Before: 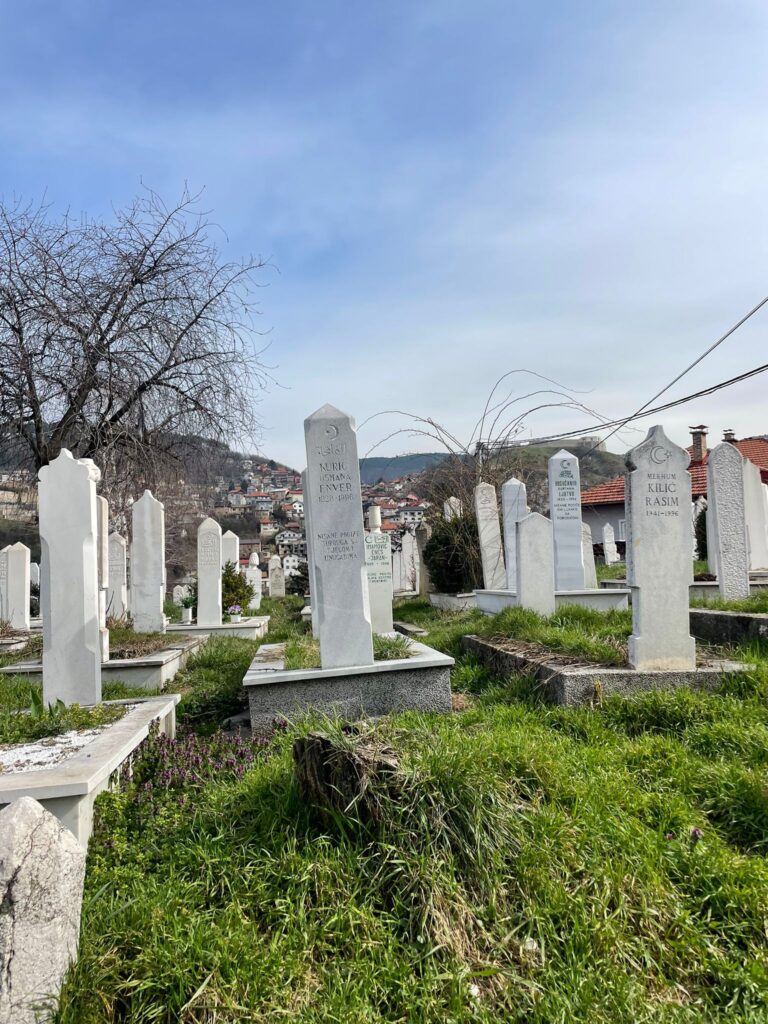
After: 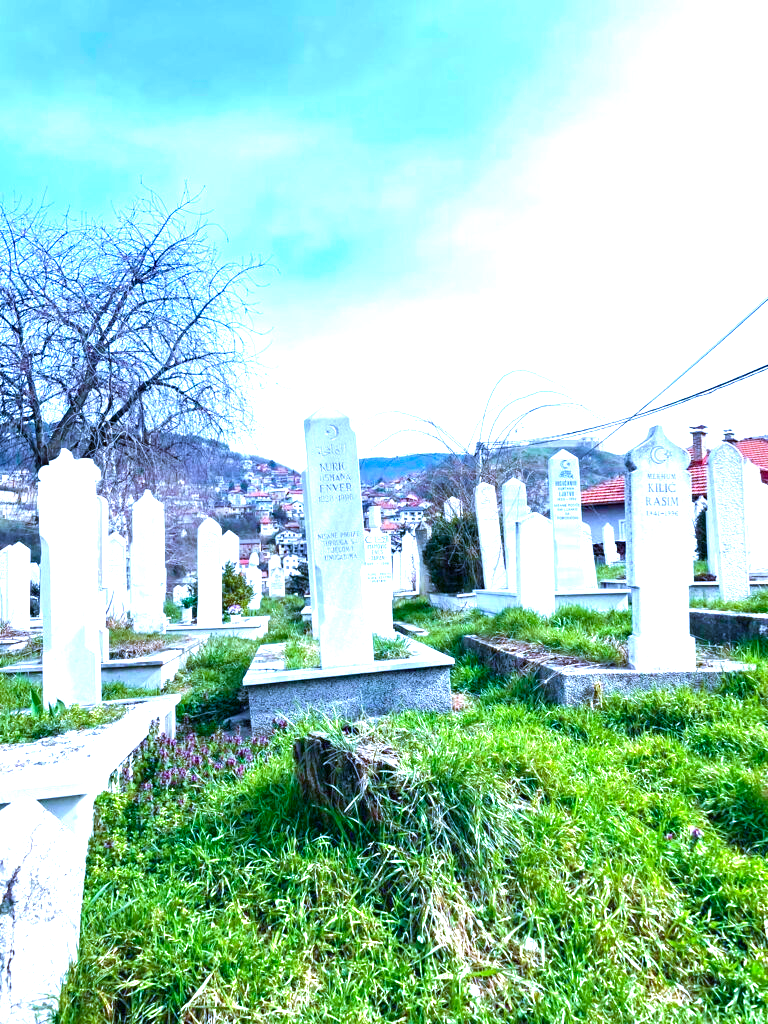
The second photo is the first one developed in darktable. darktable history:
color balance rgb: perceptual saturation grading › global saturation 36.095%, perceptual saturation grading › shadows 35.77%
velvia: on, module defaults
color calibration: illuminant as shot in camera, adaptation linear Bradford (ICC v4), x 0.406, y 0.404, temperature 3539.88 K
exposure: black level correction 0, exposure 1.628 EV, compensate exposure bias true, compensate highlight preservation false
